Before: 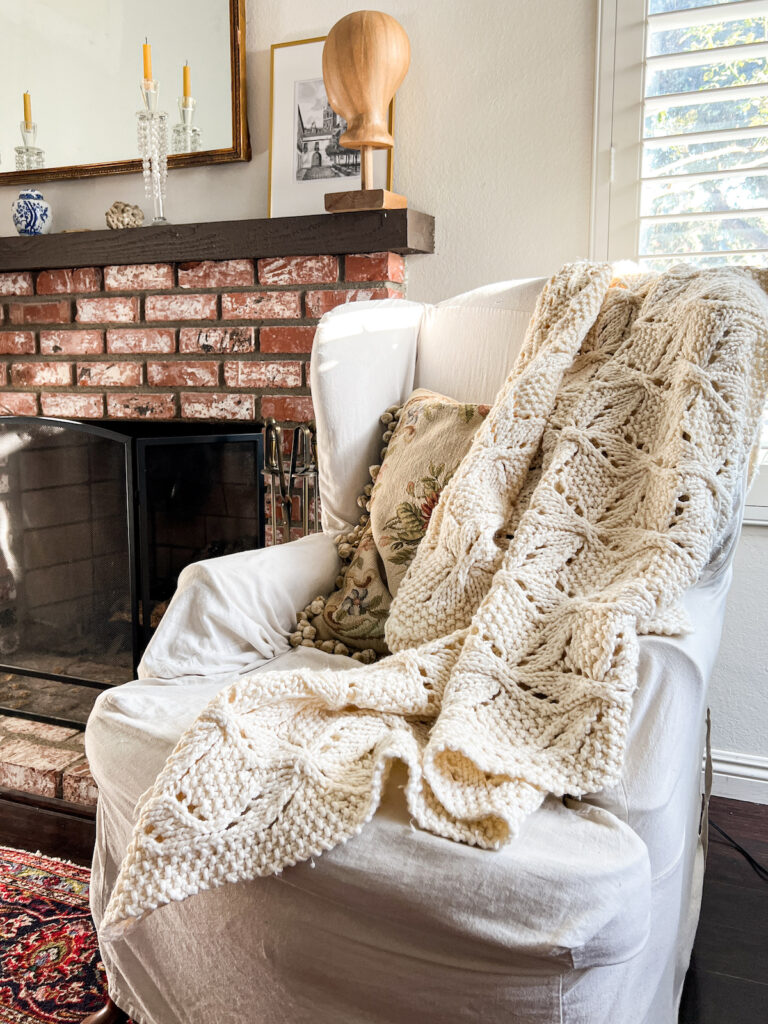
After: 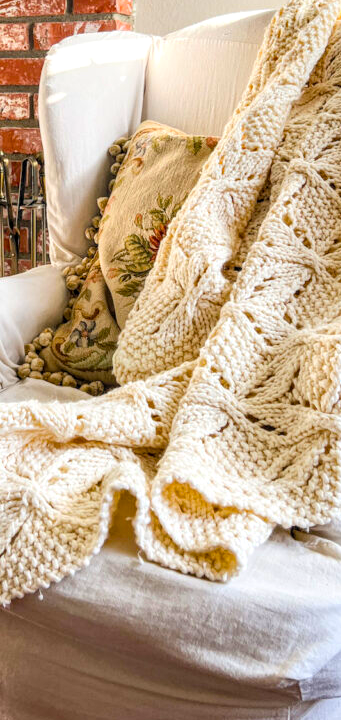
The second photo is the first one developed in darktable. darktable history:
color balance rgb: perceptual saturation grading › global saturation 30%, global vibrance 20%
crop: left 35.432%, top 26.233%, right 20.145%, bottom 3.432%
local contrast: on, module defaults
contrast brightness saturation: brightness 0.09, saturation 0.19
